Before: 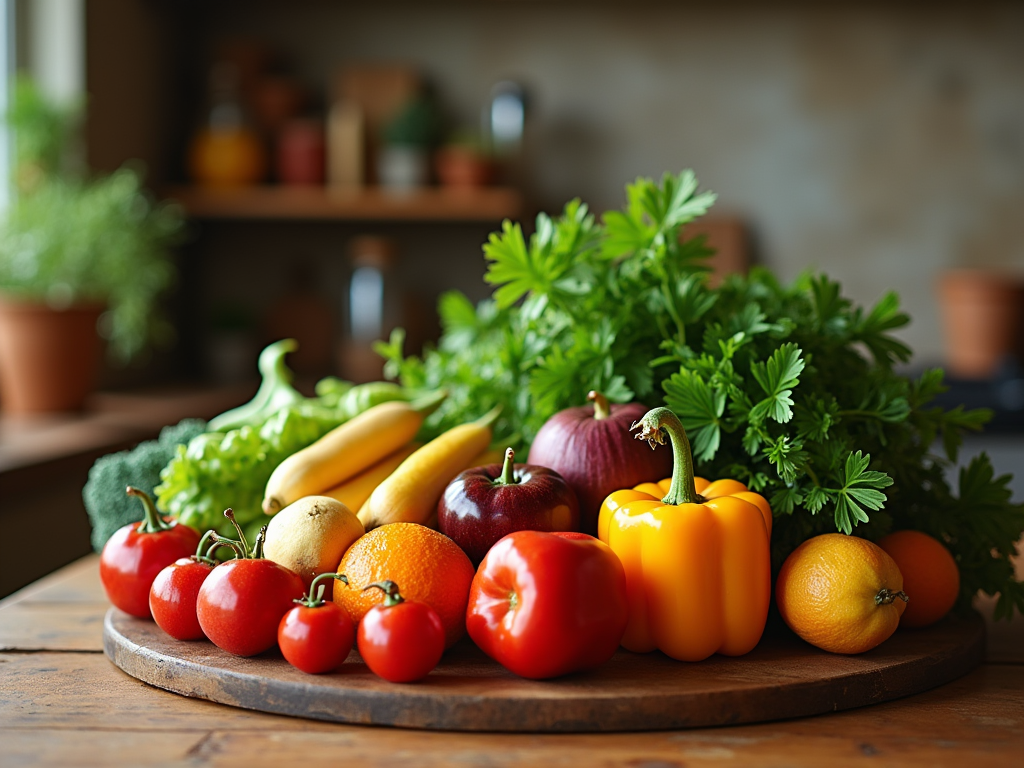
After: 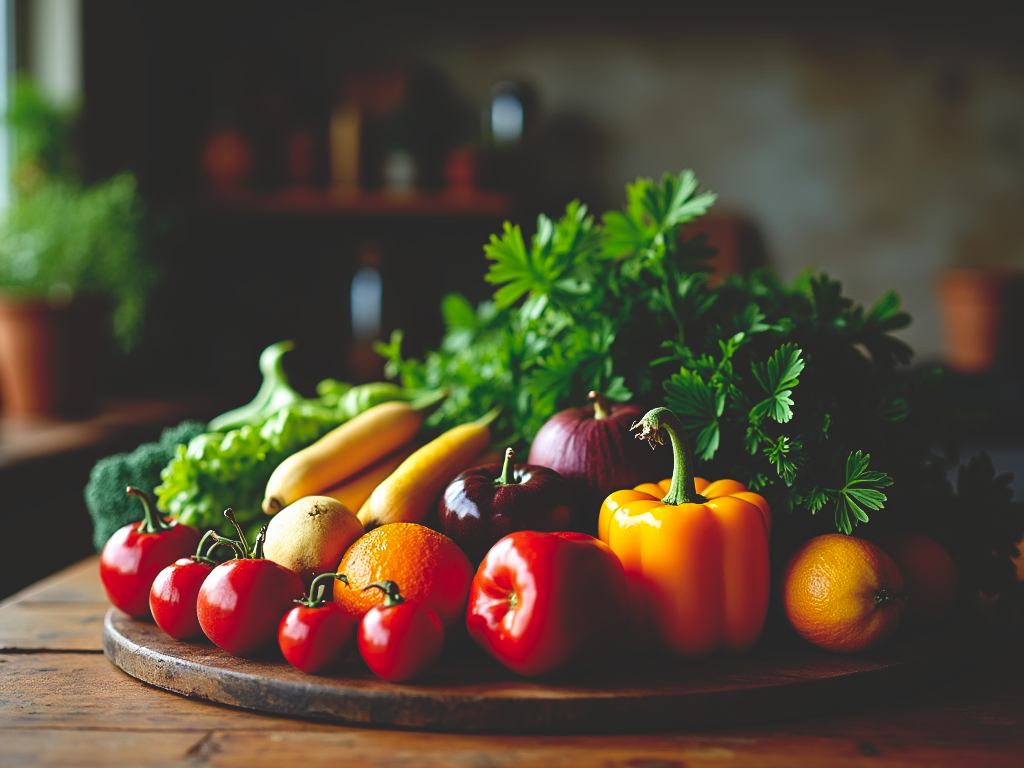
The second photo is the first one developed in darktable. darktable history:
base curve: curves: ch0 [(0, 0.02) (0.083, 0.036) (1, 1)], preserve colors none
tone equalizer: on, module defaults
